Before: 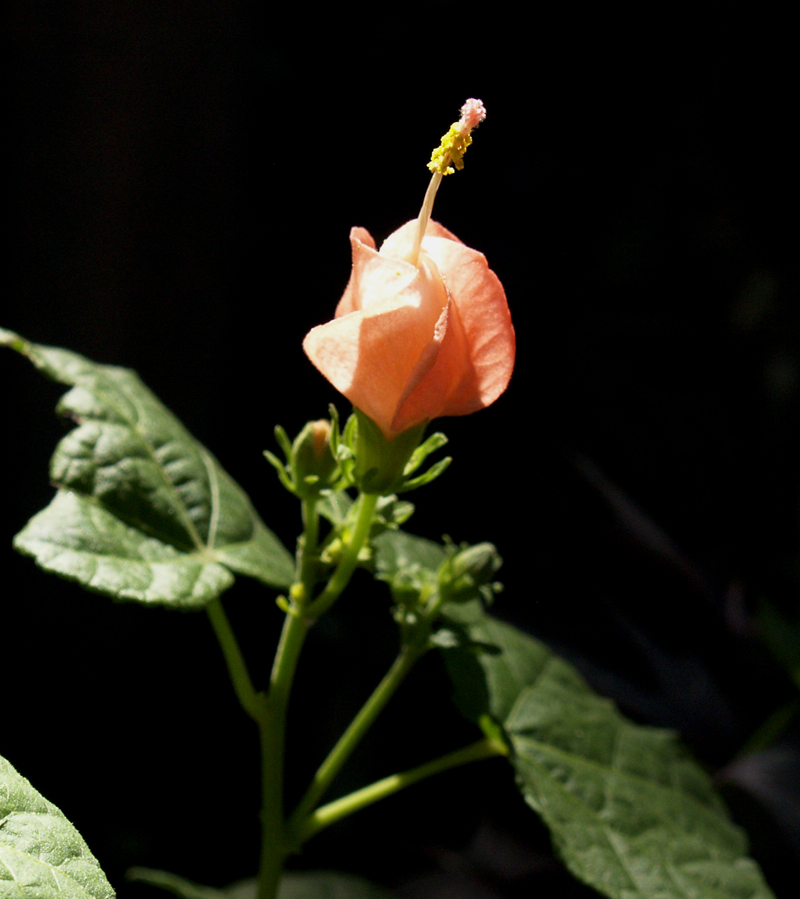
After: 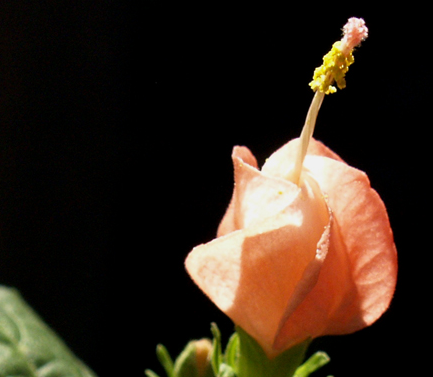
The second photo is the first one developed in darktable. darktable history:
crop: left 14.855%, top 9.047%, right 30.988%, bottom 48.912%
